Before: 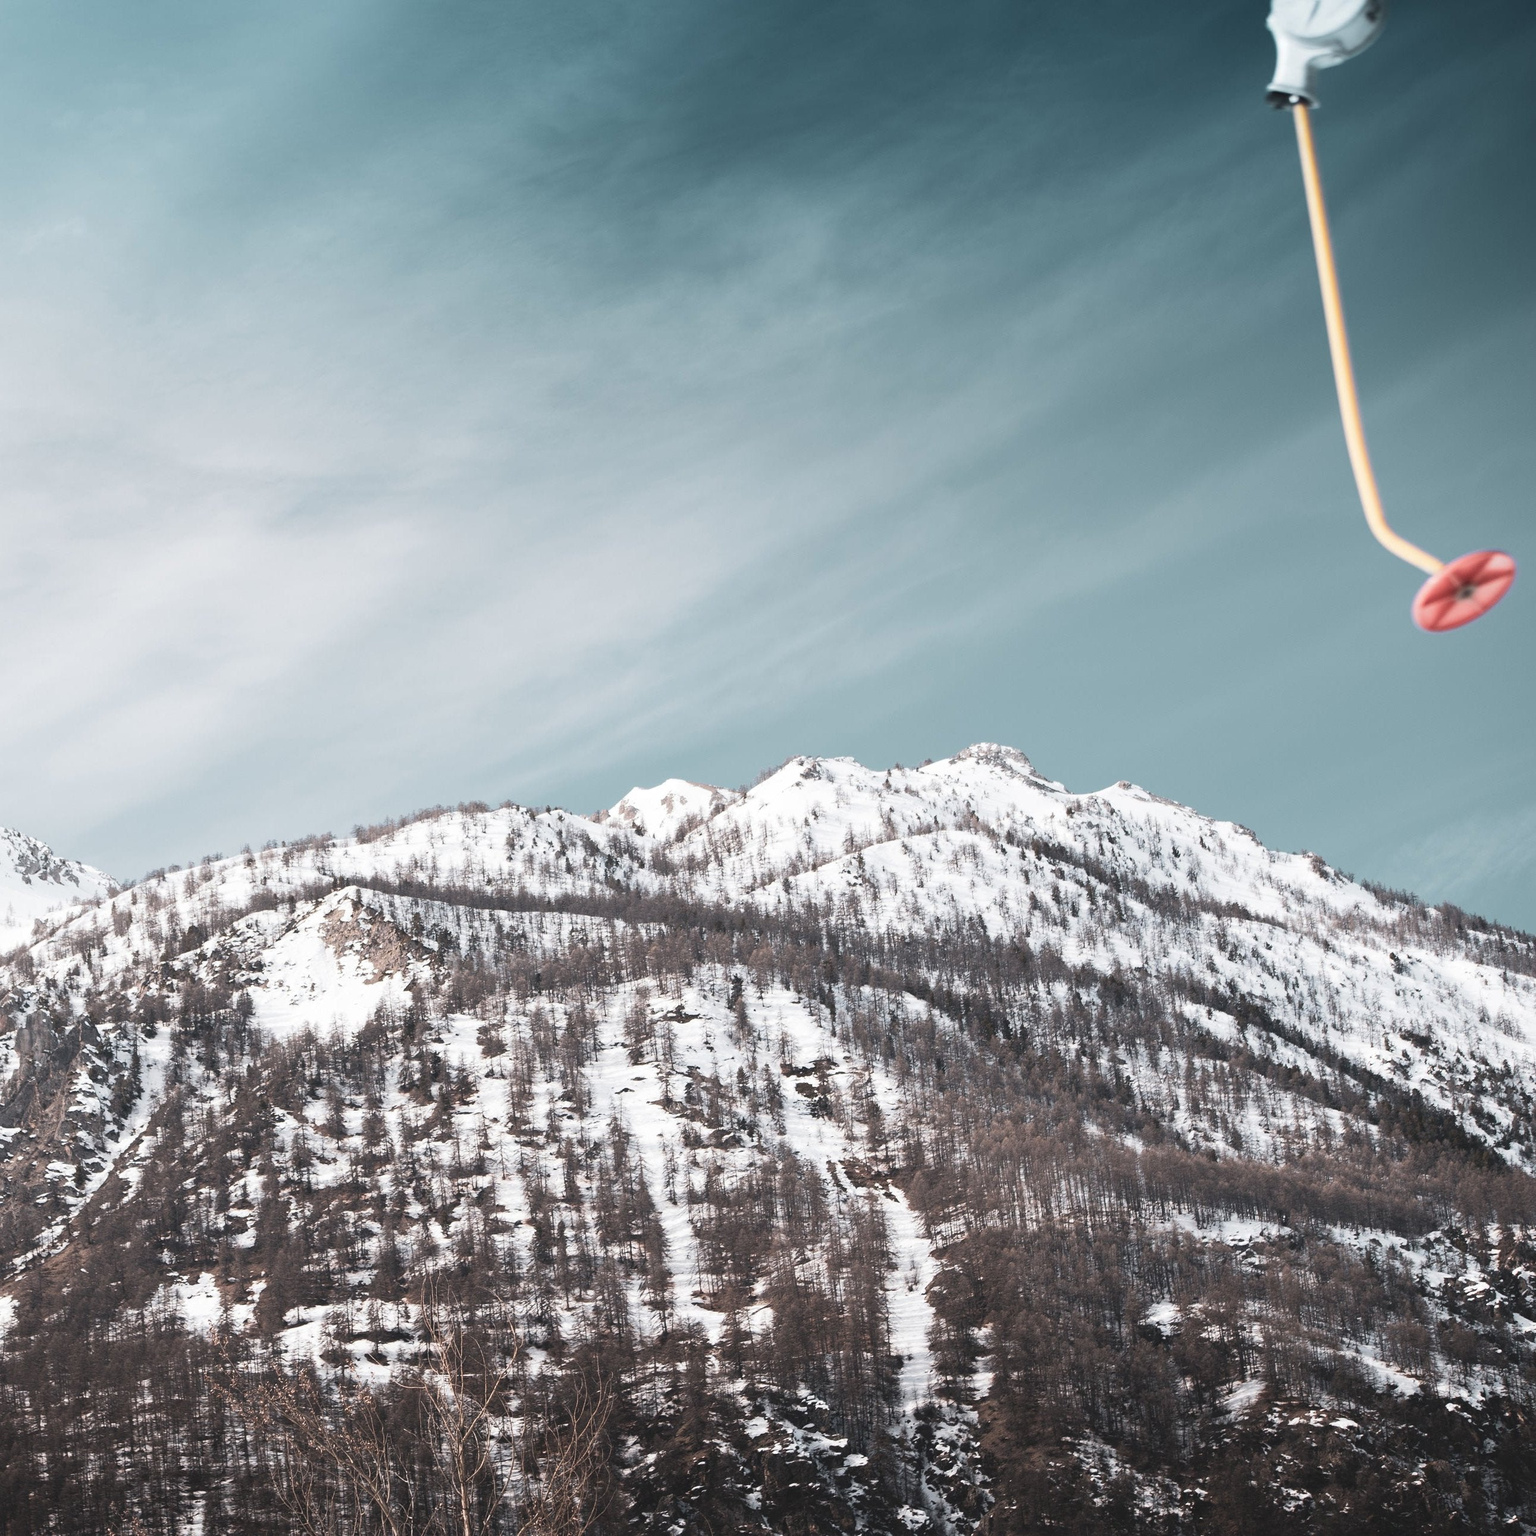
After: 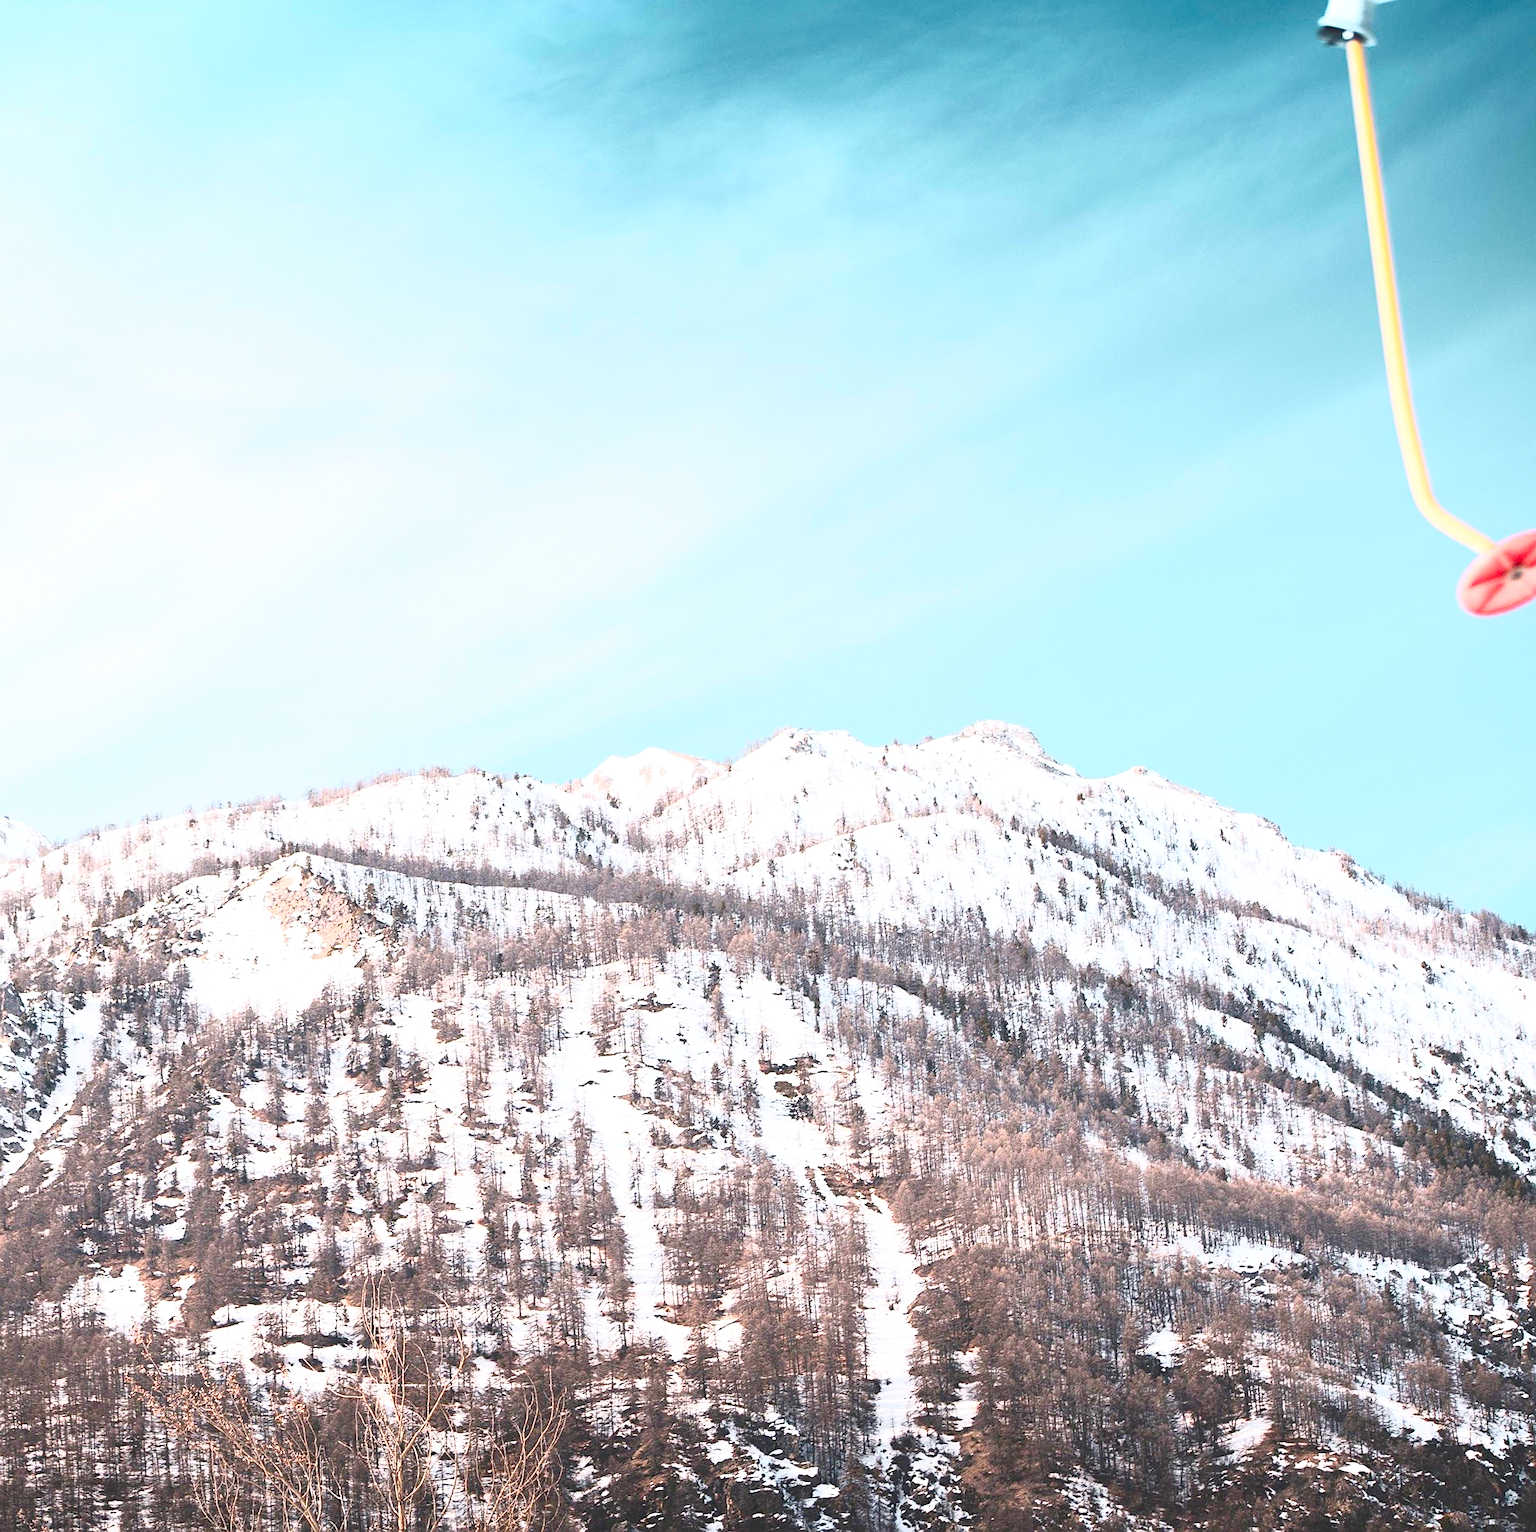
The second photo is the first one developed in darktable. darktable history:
color balance rgb: global offset › luminance 0.224%, linear chroma grading › global chroma 8.949%, perceptual saturation grading › global saturation 20%, perceptual saturation grading › highlights -14.238%, perceptual saturation grading › shadows 50.121%, perceptual brilliance grading › global brilliance -1.149%, perceptual brilliance grading › highlights -1.56%, perceptual brilliance grading › mid-tones -0.539%, perceptual brilliance grading › shadows -1.701%, global vibrance 15.209%
base curve: curves: ch0 [(0, 0) (0.088, 0.125) (0.176, 0.251) (0.354, 0.501) (0.613, 0.749) (1, 0.877)]
contrast brightness saturation: contrast 0.148, brightness -0.014, saturation 0.103
sharpen: on, module defaults
crop and rotate: angle -1.88°, left 3.085%, top 4.065%, right 1.457%, bottom 0.706%
exposure: black level correction 0, exposure 1.103 EV, compensate exposure bias true, compensate highlight preservation false
